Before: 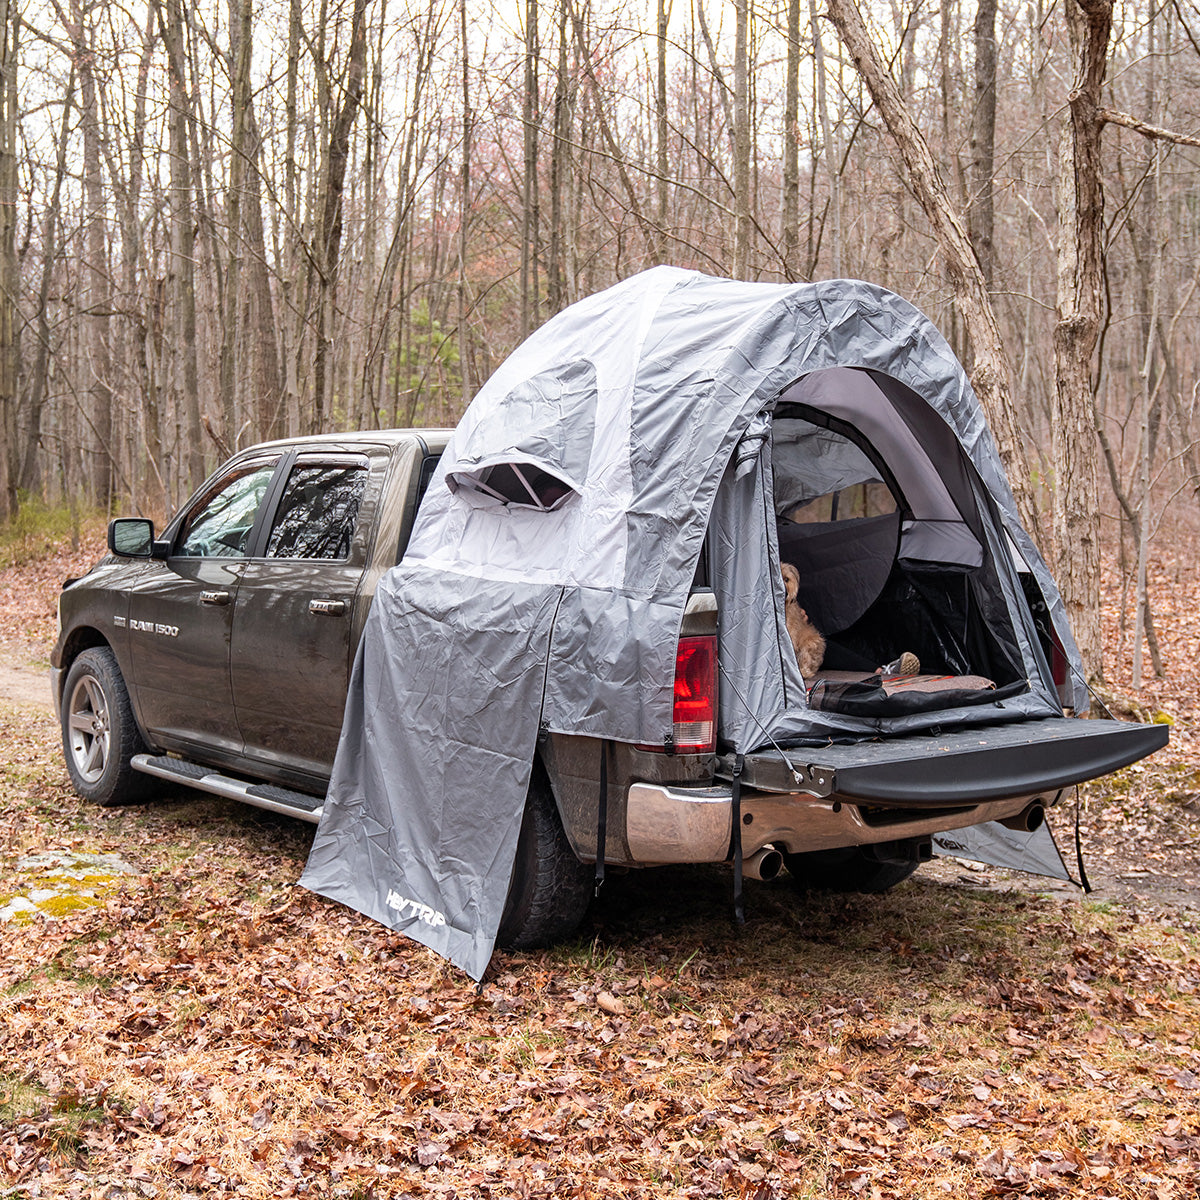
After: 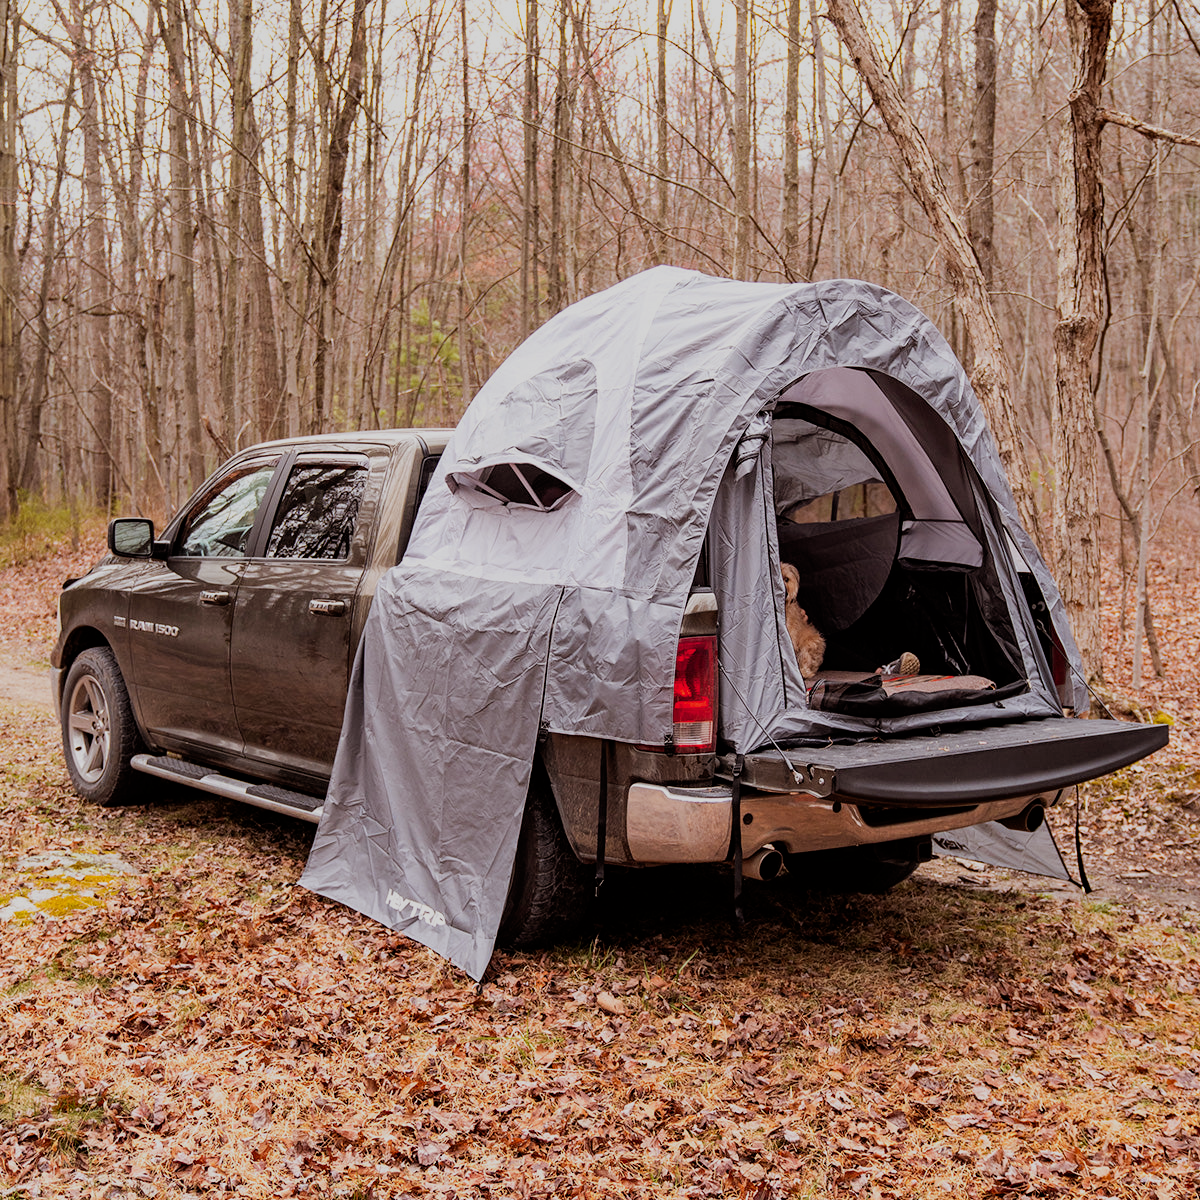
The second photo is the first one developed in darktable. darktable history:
filmic rgb: black relative exposure -7.65 EV, white relative exposure 4.56 EV, hardness 3.61
rgb levels: mode RGB, independent channels, levels [[0, 0.5, 1], [0, 0.521, 1], [0, 0.536, 1]]
